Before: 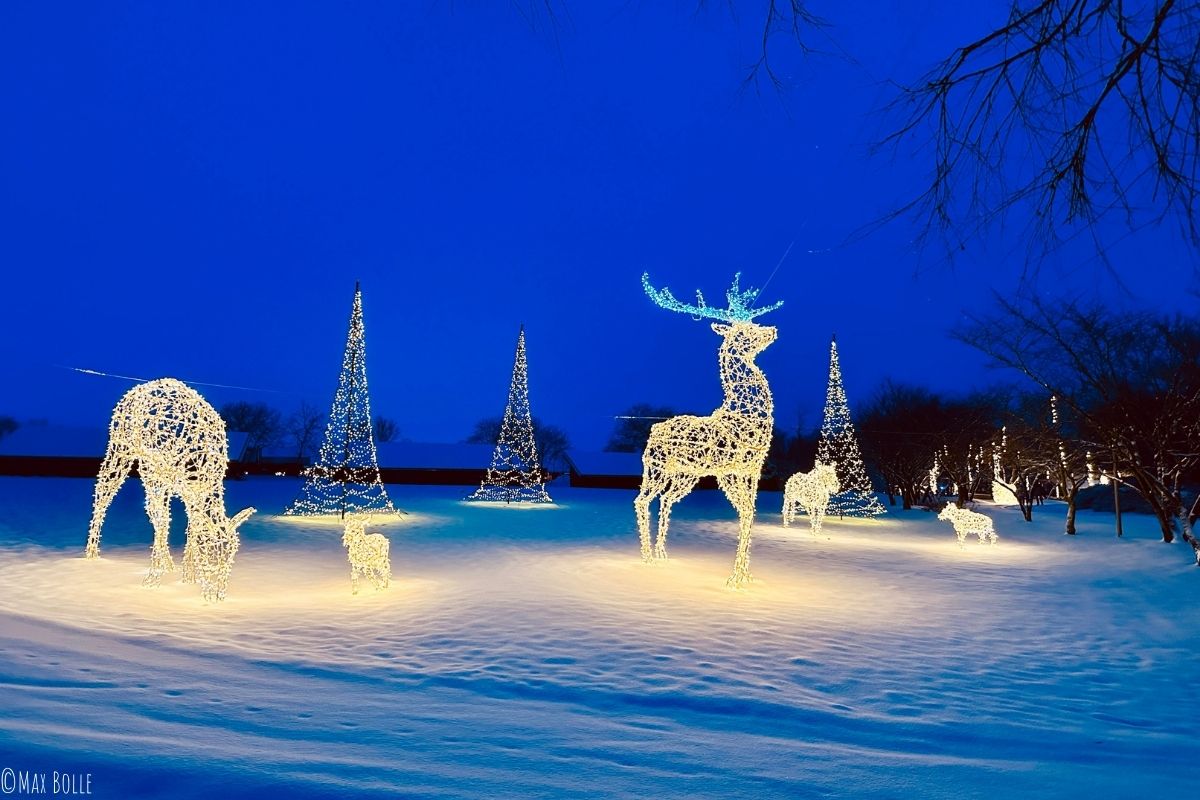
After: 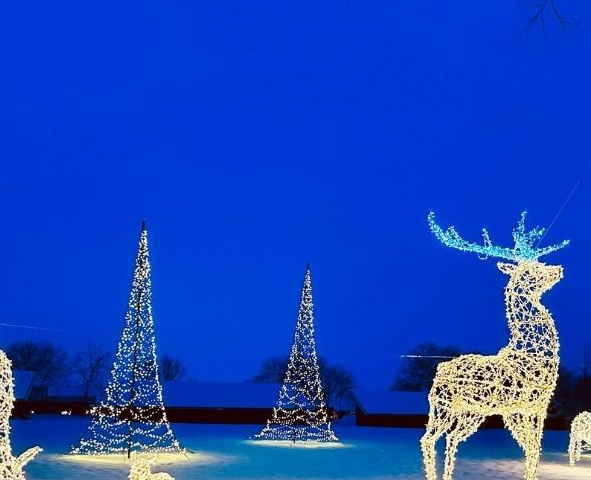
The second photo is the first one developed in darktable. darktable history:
crop: left 17.835%, top 7.675%, right 32.881%, bottom 32.213%
white balance: red 0.98, blue 1.034
